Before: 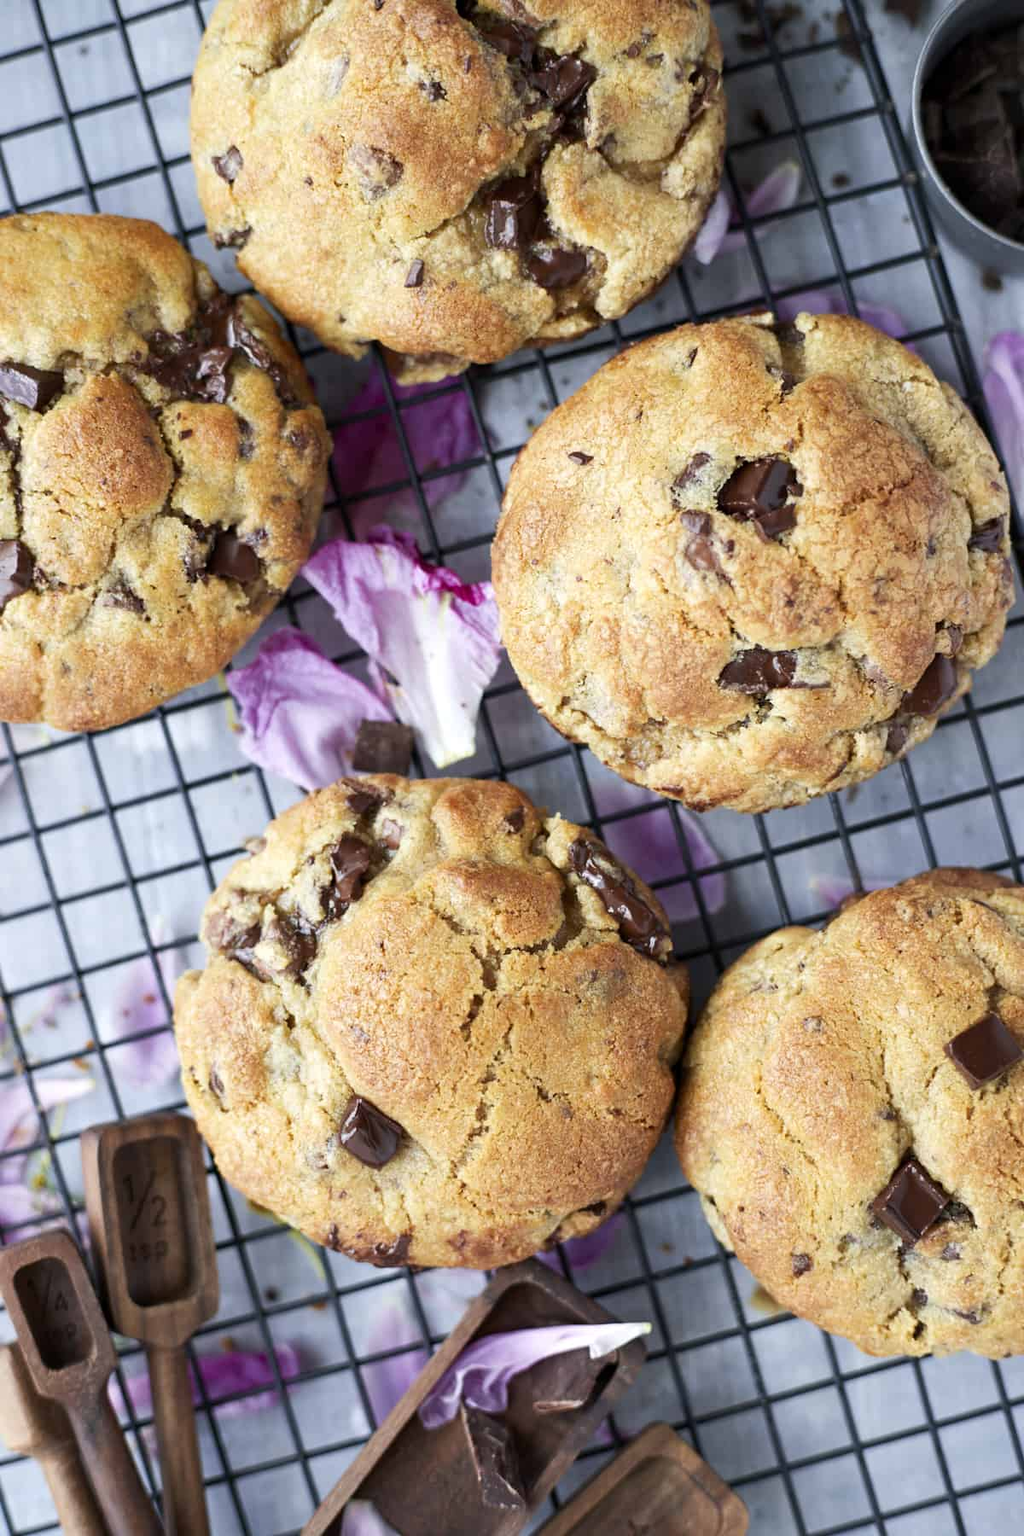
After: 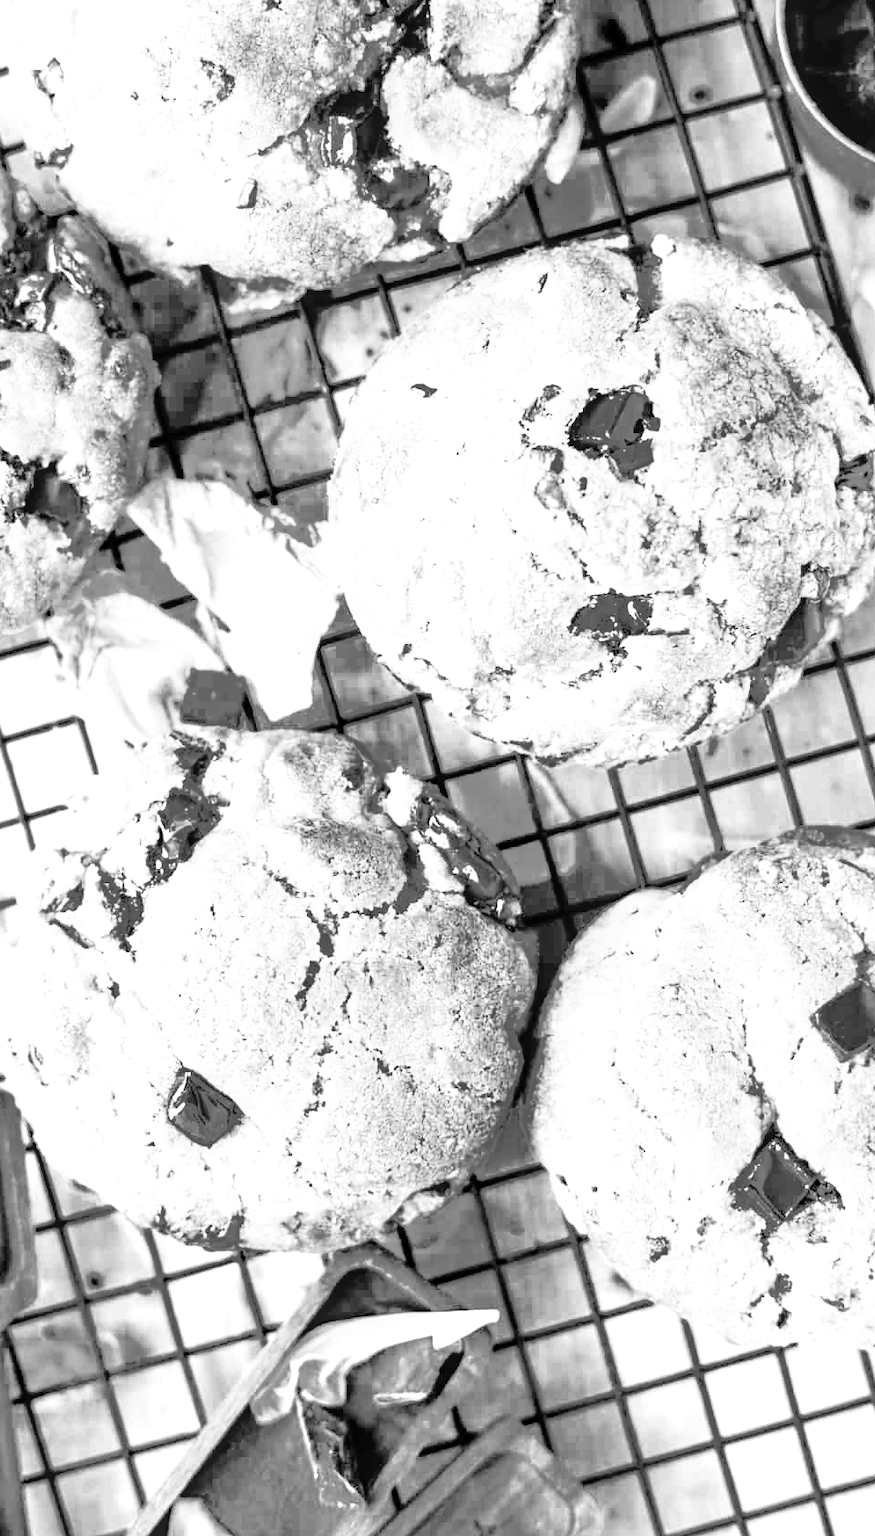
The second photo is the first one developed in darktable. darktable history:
exposure: black level correction 0, exposure 2.117 EV, compensate highlight preservation false
tone curve: curves: ch0 [(0, 0) (0.003, 0.03) (0.011, 0.032) (0.025, 0.035) (0.044, 0.038) (0.069, 0.041) (0.1, 0.058) (0.136, 0.091) (0.177, 0.133) (0.224, 0.181) (0.277, 0.268) (0.335, 0.363) (0.399, 0.461) (0.468, 0.554) (0.543, 0.633) (0.623, 0.709) (0.709, 0.784) (0.801, 0.869) (0.898, 0.938) (1, 1)], preserve colors none
filmic rgb: black relative exposure -5.14 EV, white relative exposure 3.54 EV, threshold 2.99 EV, hardness 3.16, contrast 1.187, highlights saturation mix -48.6%, enable highlight reconstruction true
crop and rotate: left 17.87%, top 5.985%, right 1.778%
local contrast: detail 130%
color zones: curves: ch0 [(0.002, 0.593) (0.143, 0.417) (0.285, 0.541) (0.455, 0.289) (0.608, 0.327) (0.727, 0.283) (0.869, 0.571) (1, 0.603)]; ch1 [(0, 0) (0.143, 0) (0.286, 0) (0.429, 0) (0.571, 0) (0.714, 0) (0.857, 0)]
shadows and highlights: shadows 39.74, highlights -60.1
color balance rgb: shadows lift › chroma 2.002%, shadows lift › hue 246.86°, shadows fall-off 102.741%, perceptual saturation grading › global saturation 14.662%, mask middle-gray fulcrum 22.55%, global vibrance 20%
